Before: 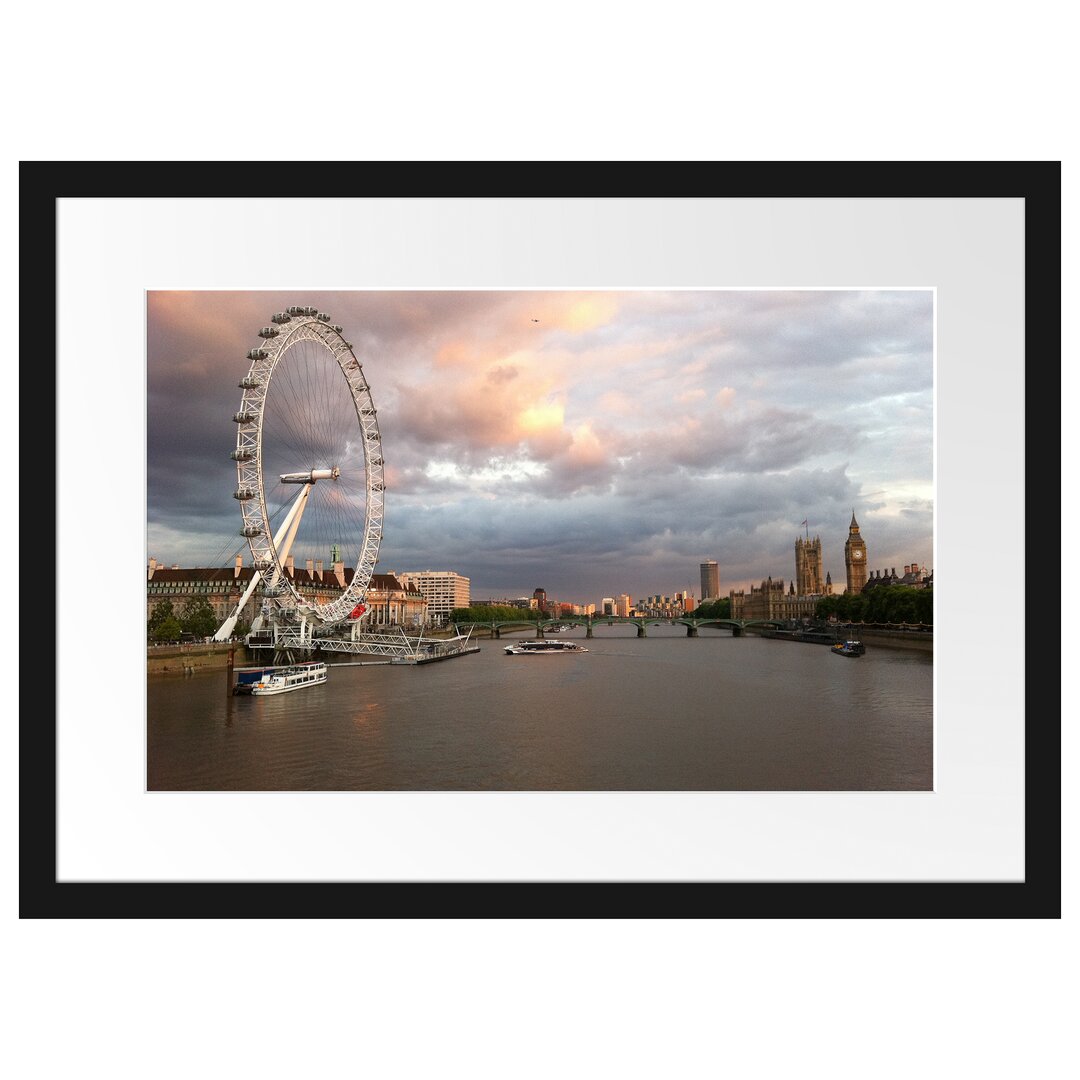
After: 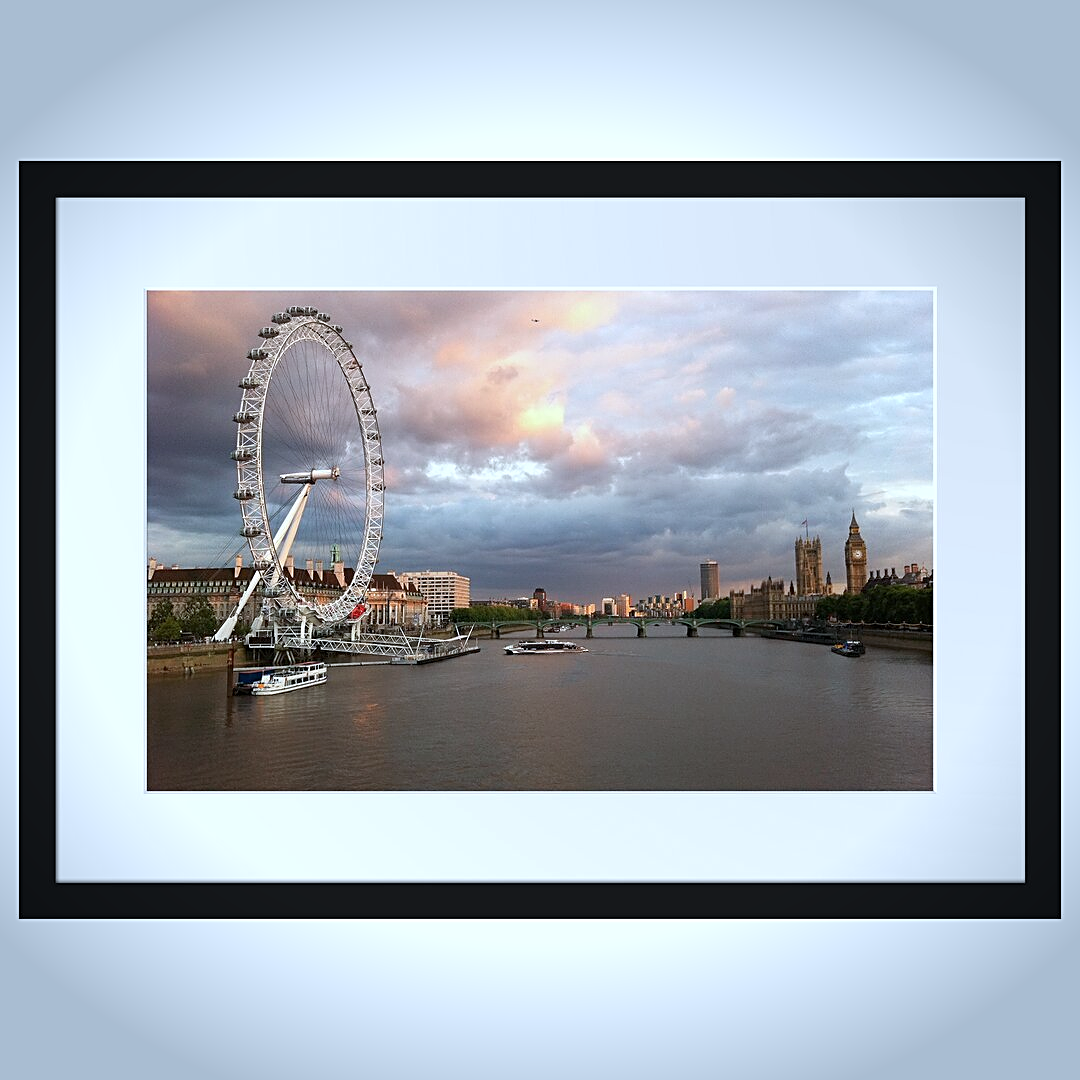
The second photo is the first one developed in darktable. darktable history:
vignetting: fall-off start 88.53%, fall-off radius 44.2%, saturation 0.376, width/height ratio 1.161
color calibration: illuminant custom, x 0.368, y 0.373, temperature 4330.32 K
sharpen: on, module defaults
